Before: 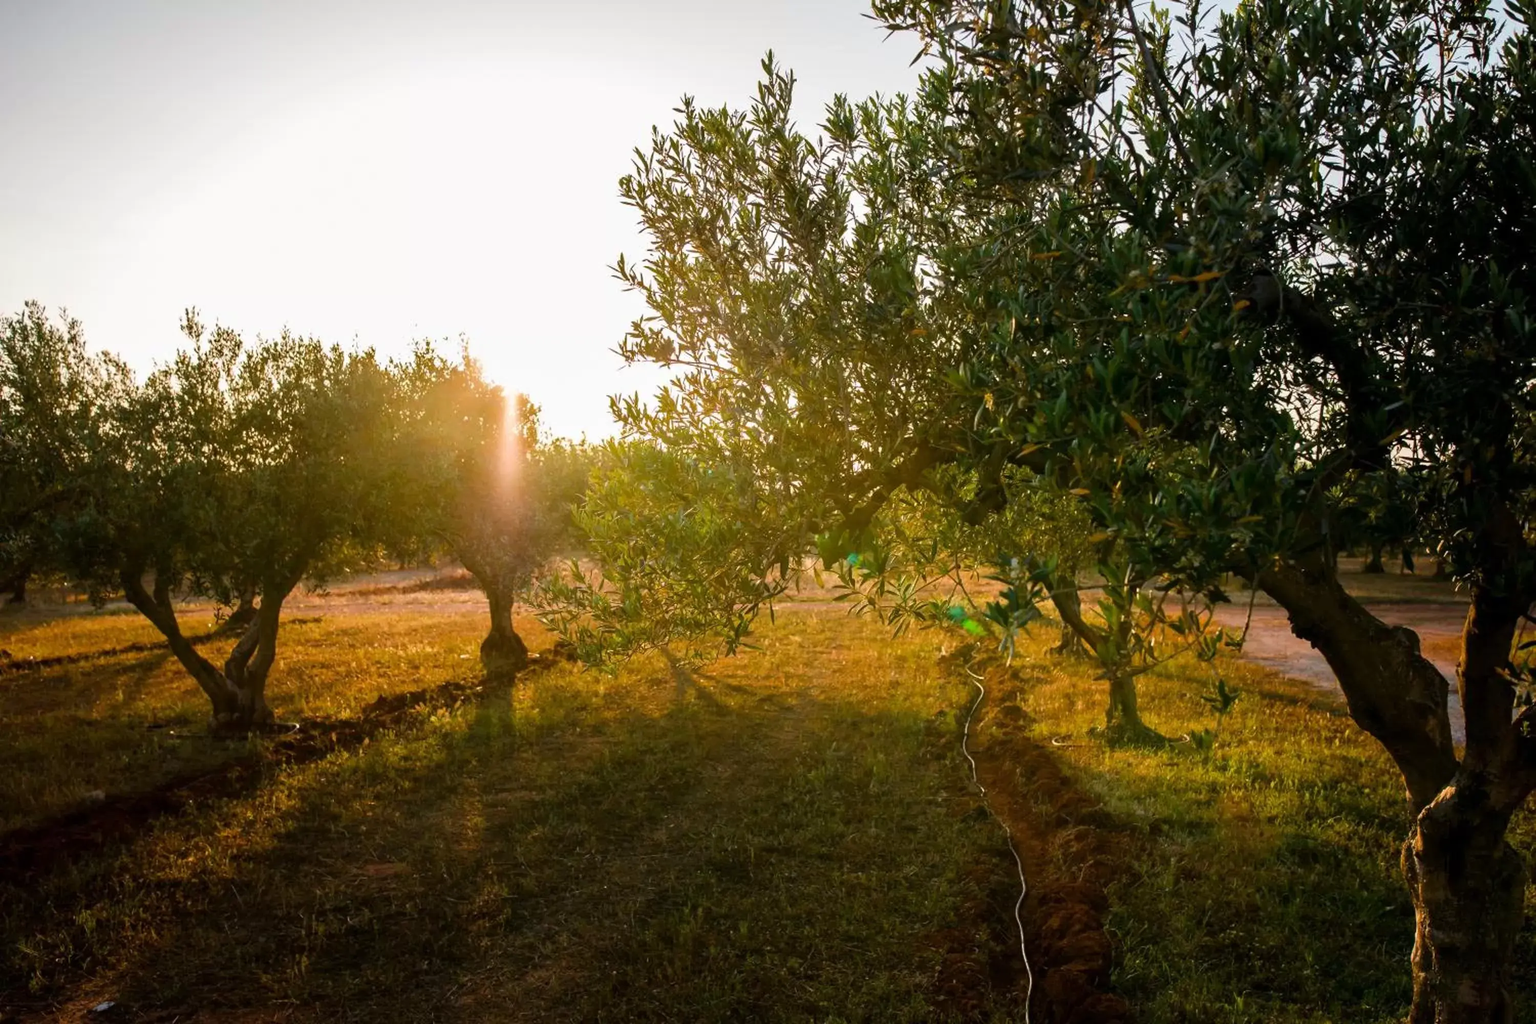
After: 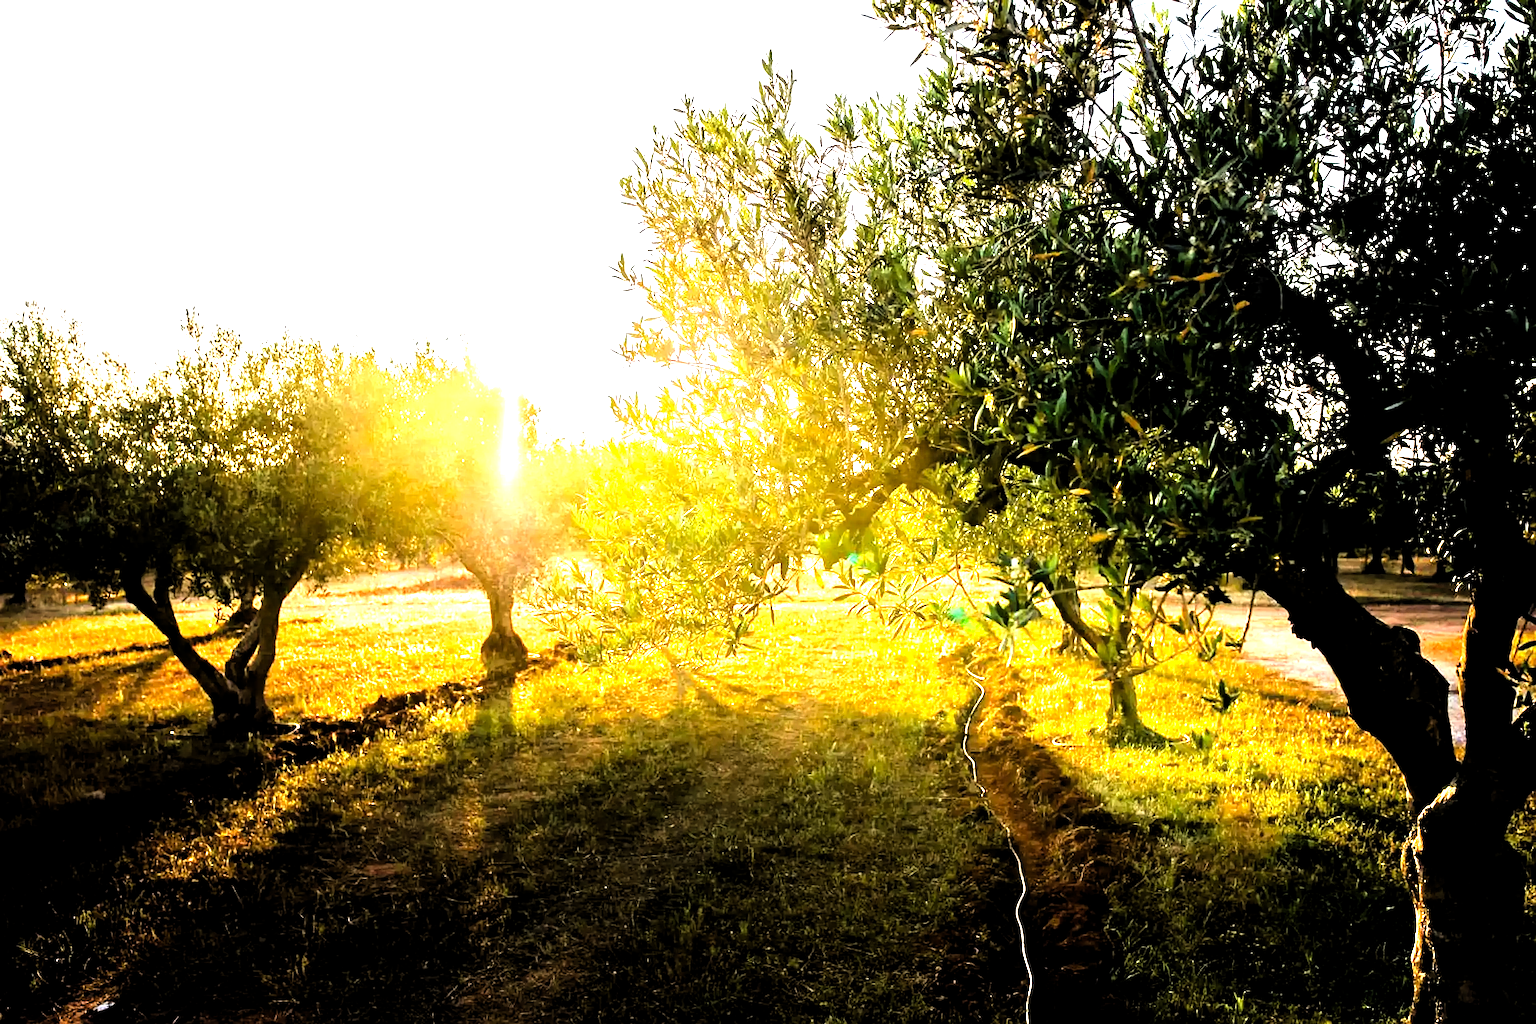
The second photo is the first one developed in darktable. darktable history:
sharpen: on, module defaults
filmic rgb: black relative exposure -5.78 EV, white relative exposure 3.39 EV, hardness 3.65
levels: levels [0.012, 0.367, 0.697]
tone equalizer: -7 EV 0.156 EV, -6 EV 0.586 EV, -5 EV 1.13 EV, -4 EV 1.33 EV, -3 EV 1.16 EV, -2 EV 0.6 EV, -1 EV 0.151 EV, smoothing diameter 2.2%, edges refinement/feathering 24.44, mask exposure compensation -1.57 EV, filter diffusion 5
